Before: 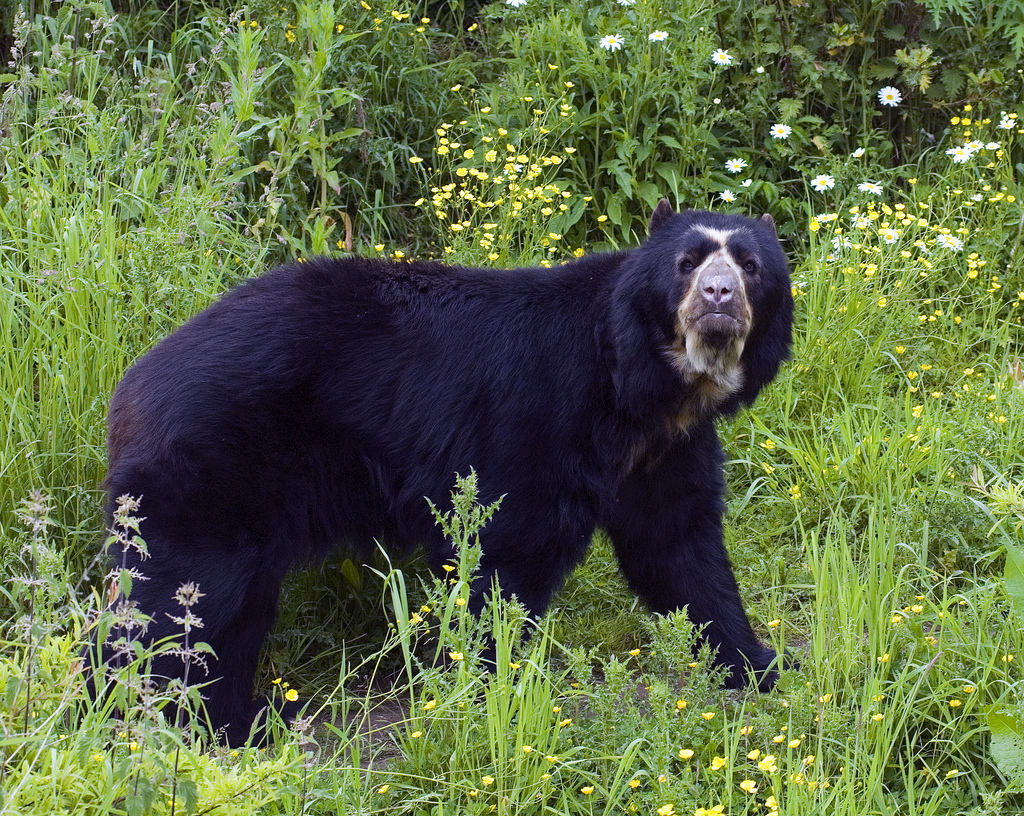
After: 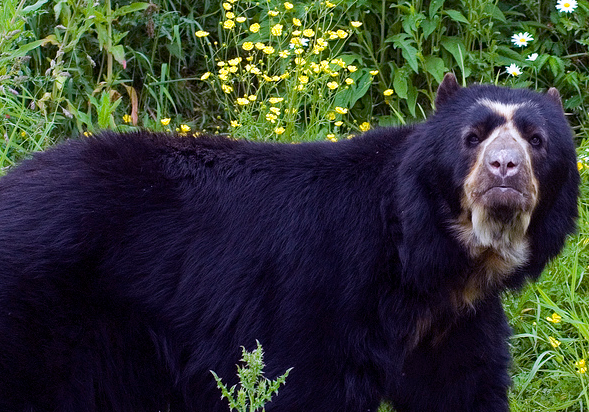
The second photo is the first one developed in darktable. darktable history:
crop: left 20.994%, top 15.488%, right 21.405%, bottom 33.903%
